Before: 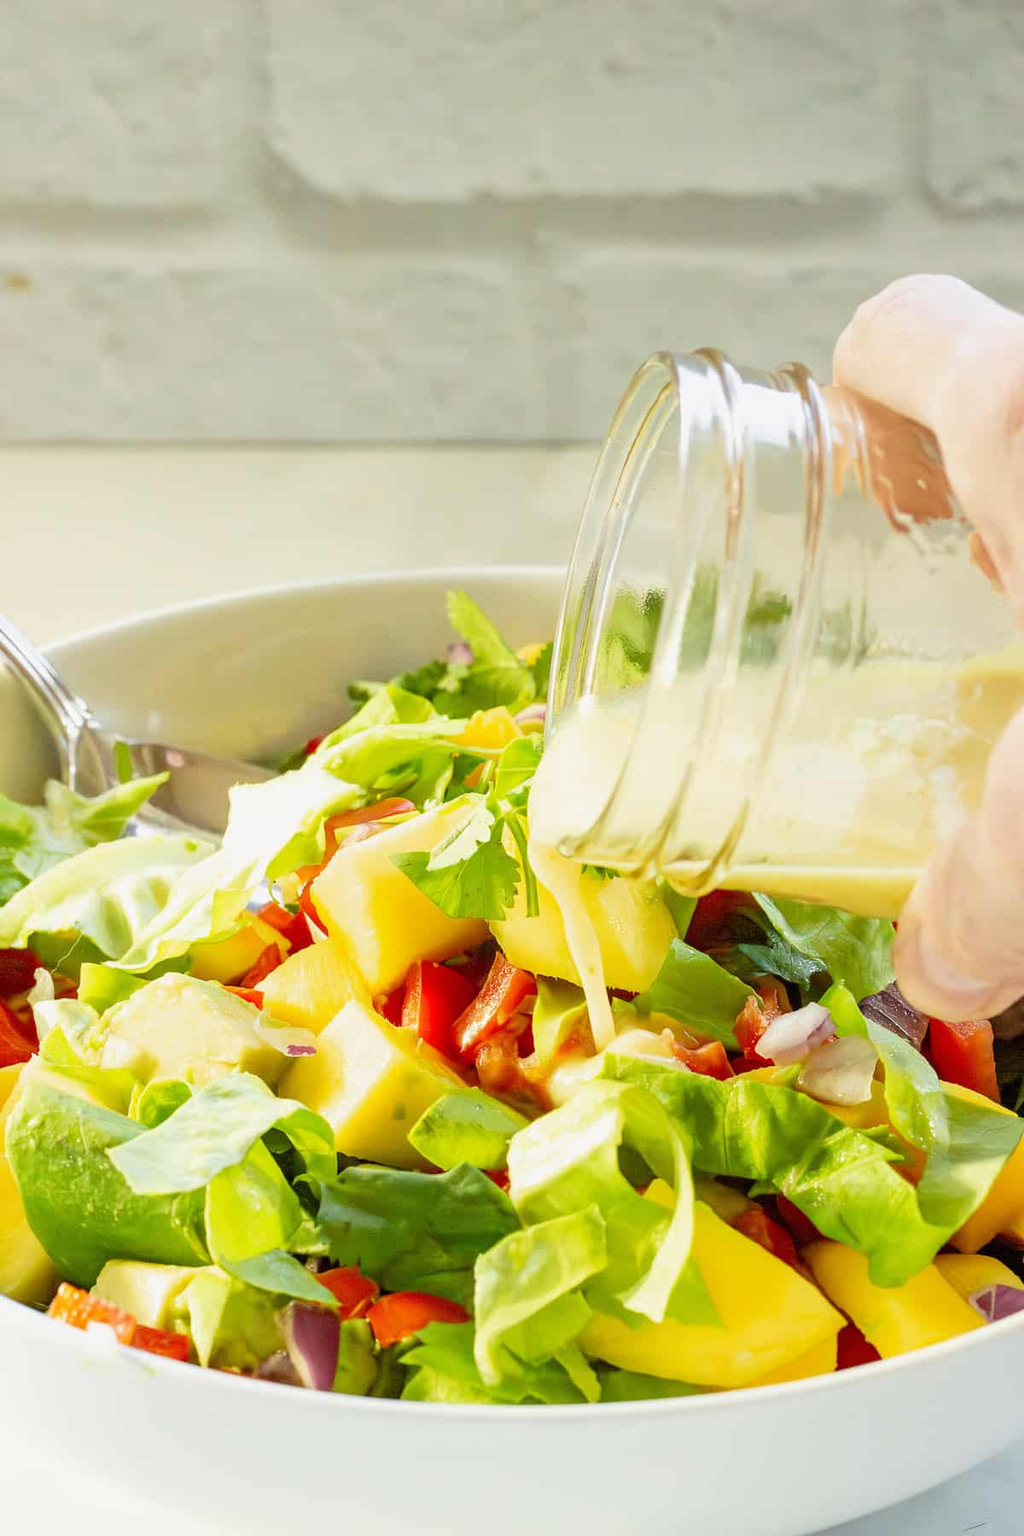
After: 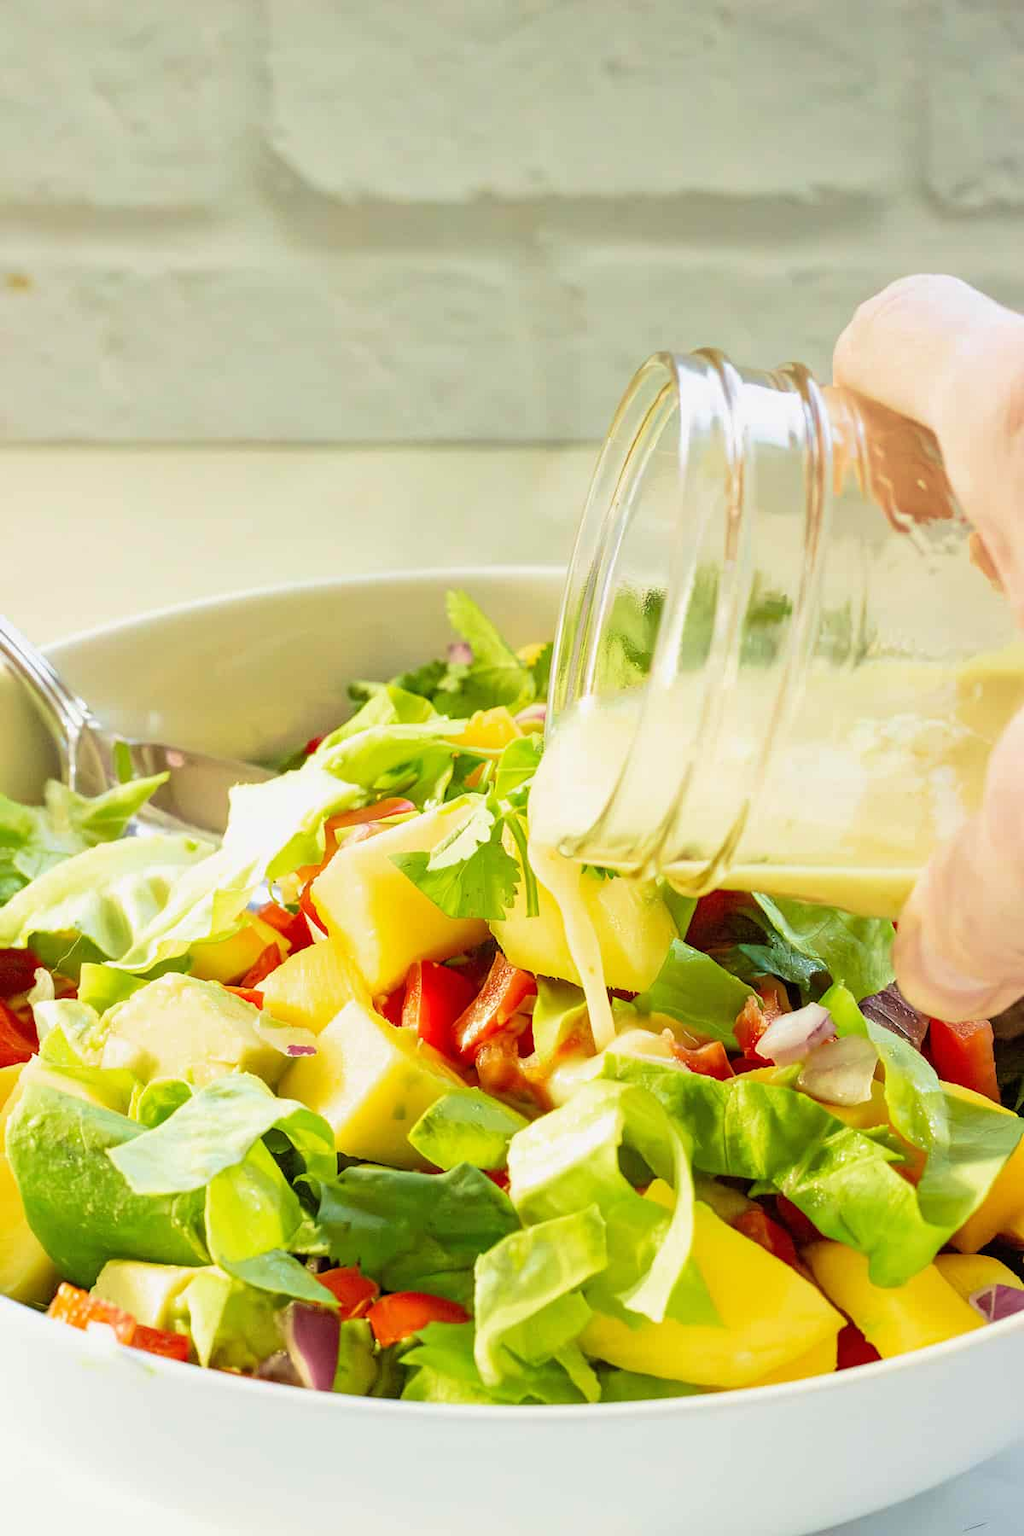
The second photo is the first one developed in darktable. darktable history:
velvia: strength 27.66%
